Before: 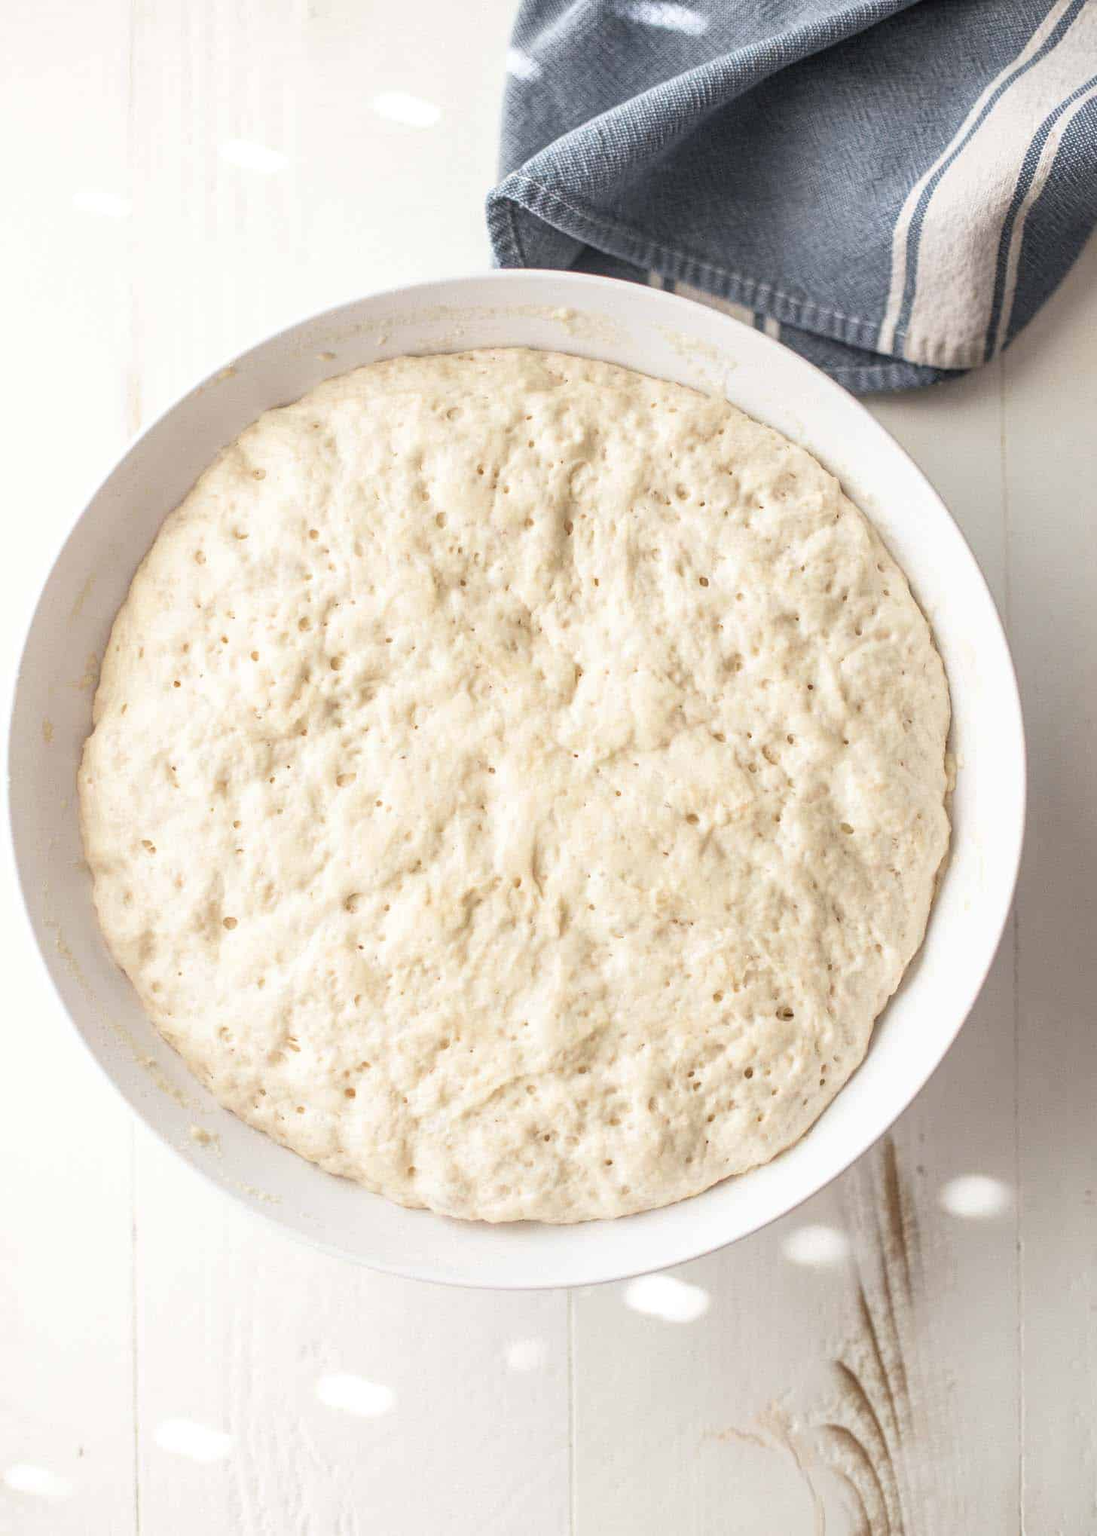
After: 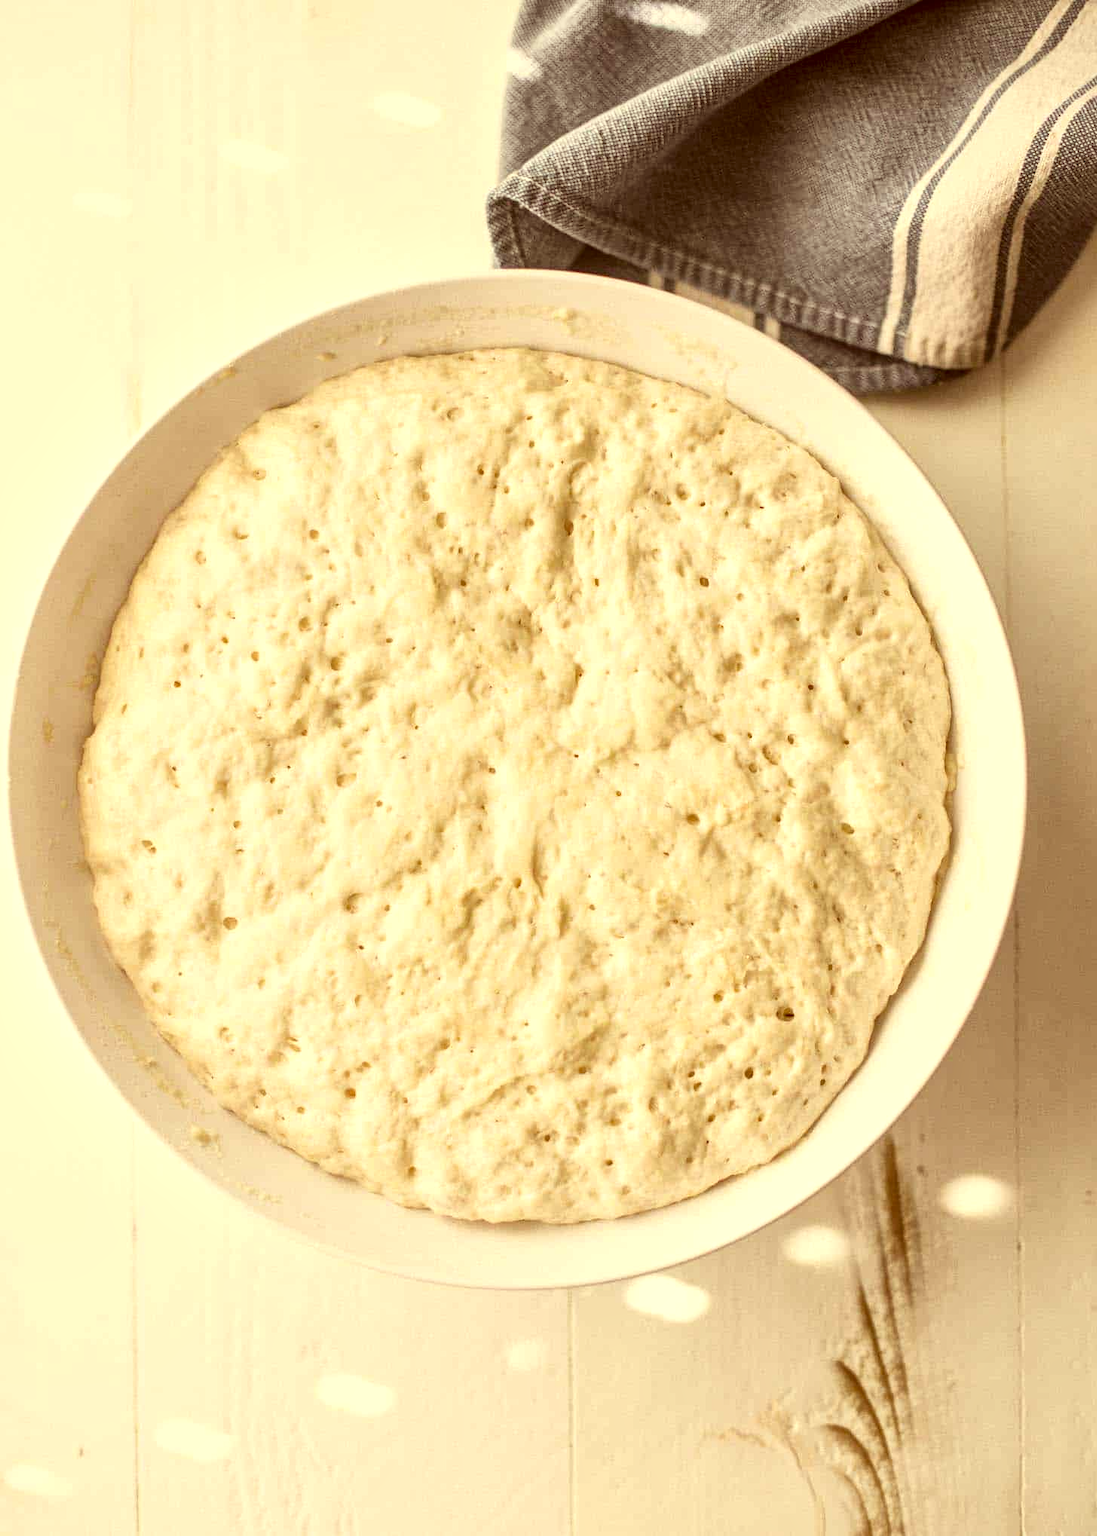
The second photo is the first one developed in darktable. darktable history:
color correction: highlights a* 1.03, highlights b* 24.31, shadows a* 15.47, shadows b* 24.55
local contrast: mode bilateral grid, contrast 20, coarseness 49, detail 150%, midtone range 0.2
contrast brightness saturation: contrast 0.139
